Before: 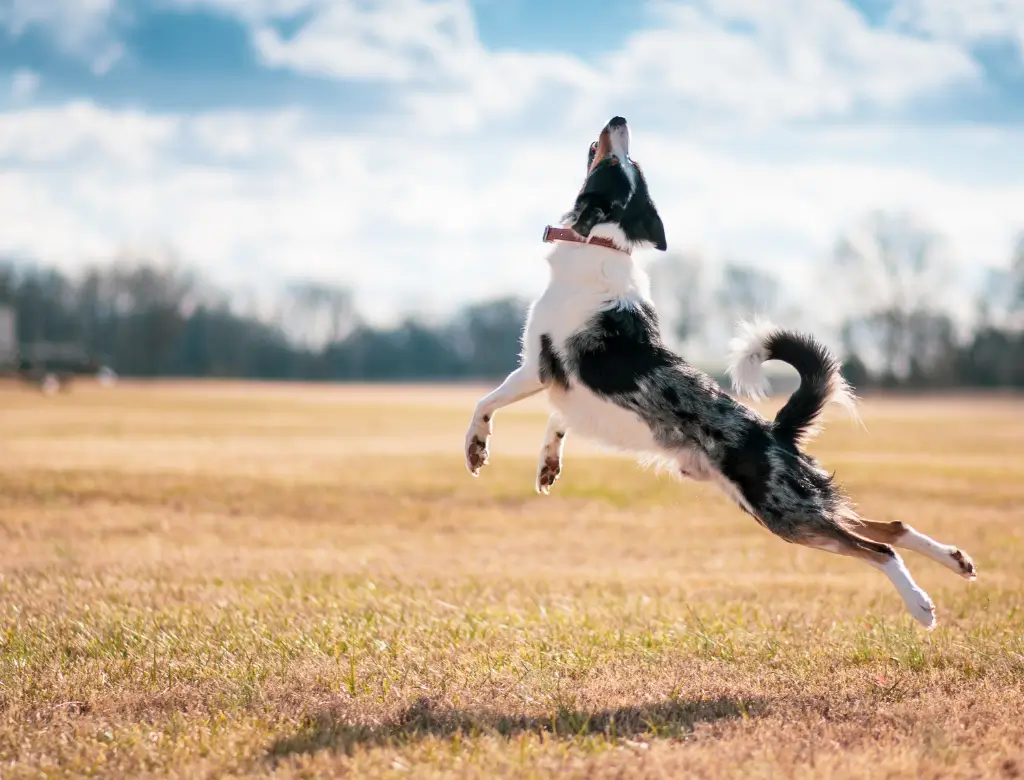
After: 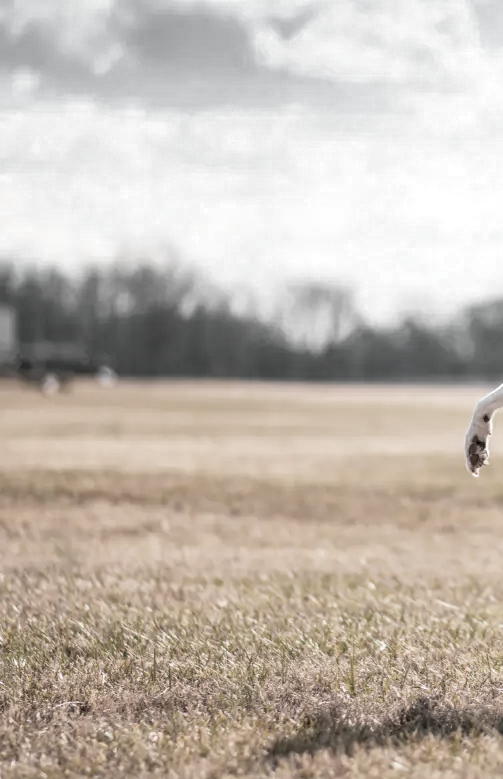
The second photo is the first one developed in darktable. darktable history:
exposure: compensate highlight preservation false
local contrast: on, module defaults
crop and rotate: left 0%, top 0%, right 50.845%
color zones: curves: ch0 [(0, 0.613) (0.01, 0.613) (0.245, 0.448) (0.498, 0.529) (0.642, 0.665) (0.879, 0.777) (0.99, 0.613)]; ch1 [(0, 0.035) (0.121, 0.189) (0.259, 0.197) (0.415, 0.061) (0.589, 0.022) (0.732, 0.022) (0.857, 0.026) (0.991, 0.053)]
